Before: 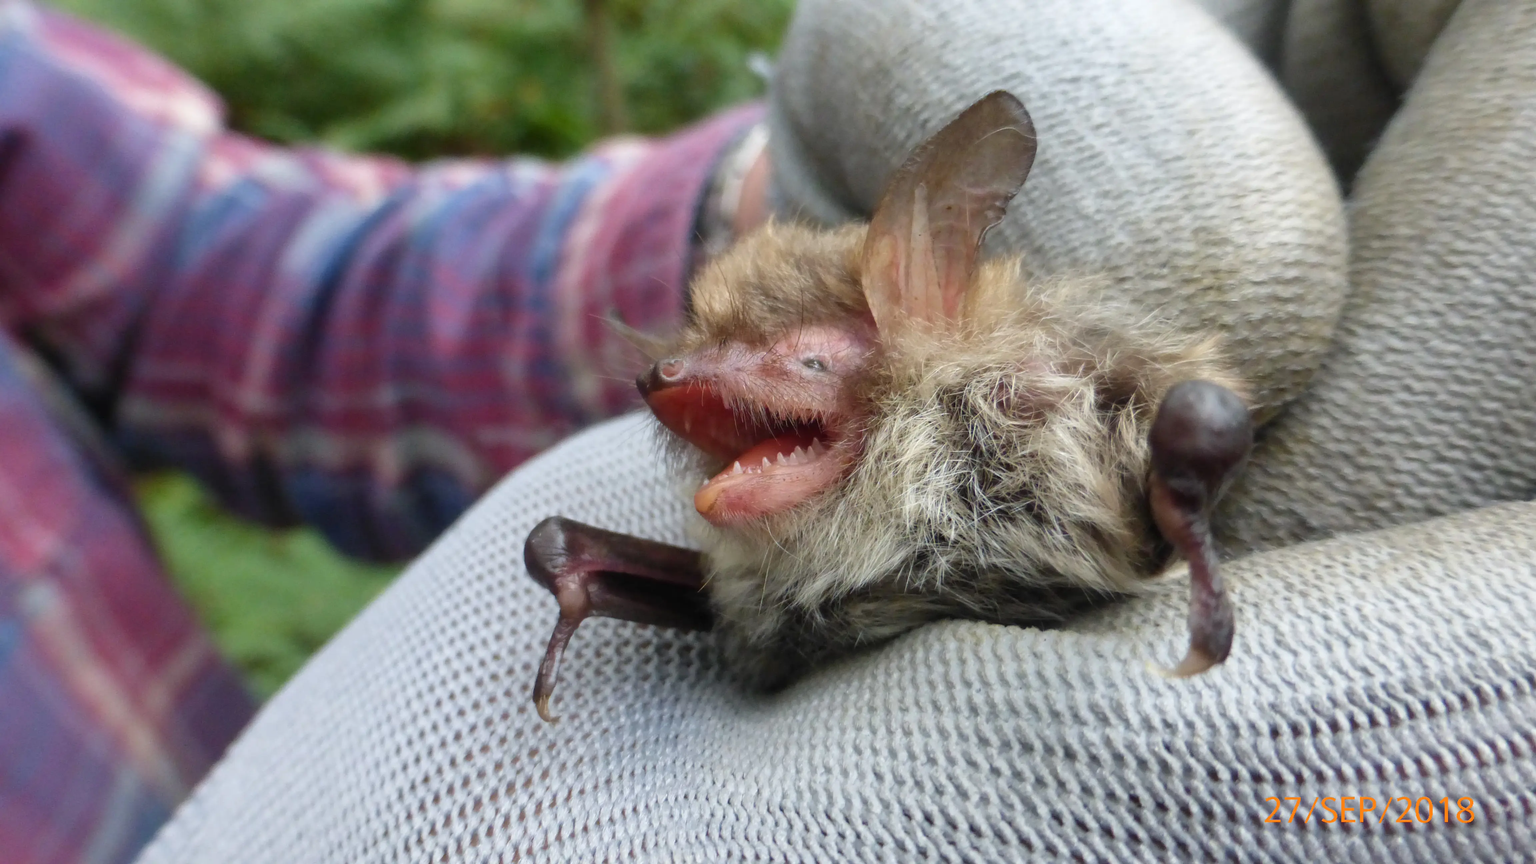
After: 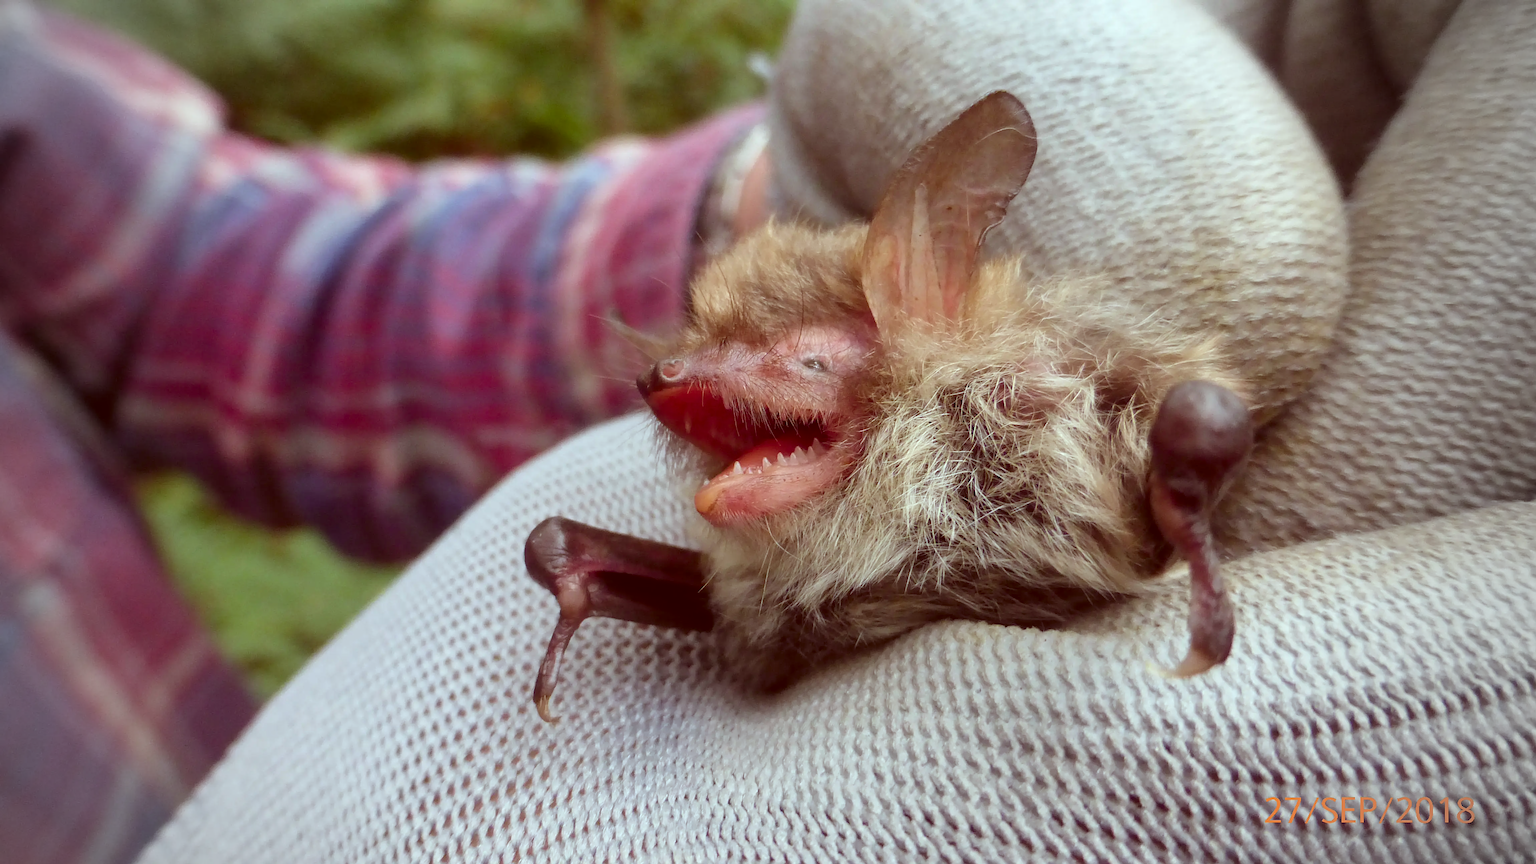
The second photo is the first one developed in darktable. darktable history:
color correction: highlights a* -7.15, highlights b* -0.188, shadows a* 20.72, shadows b* 11.34
vignetting: fall-off start 71.91%, brightness -0.449, saturation -0.686
sharpen: on, module defaults
